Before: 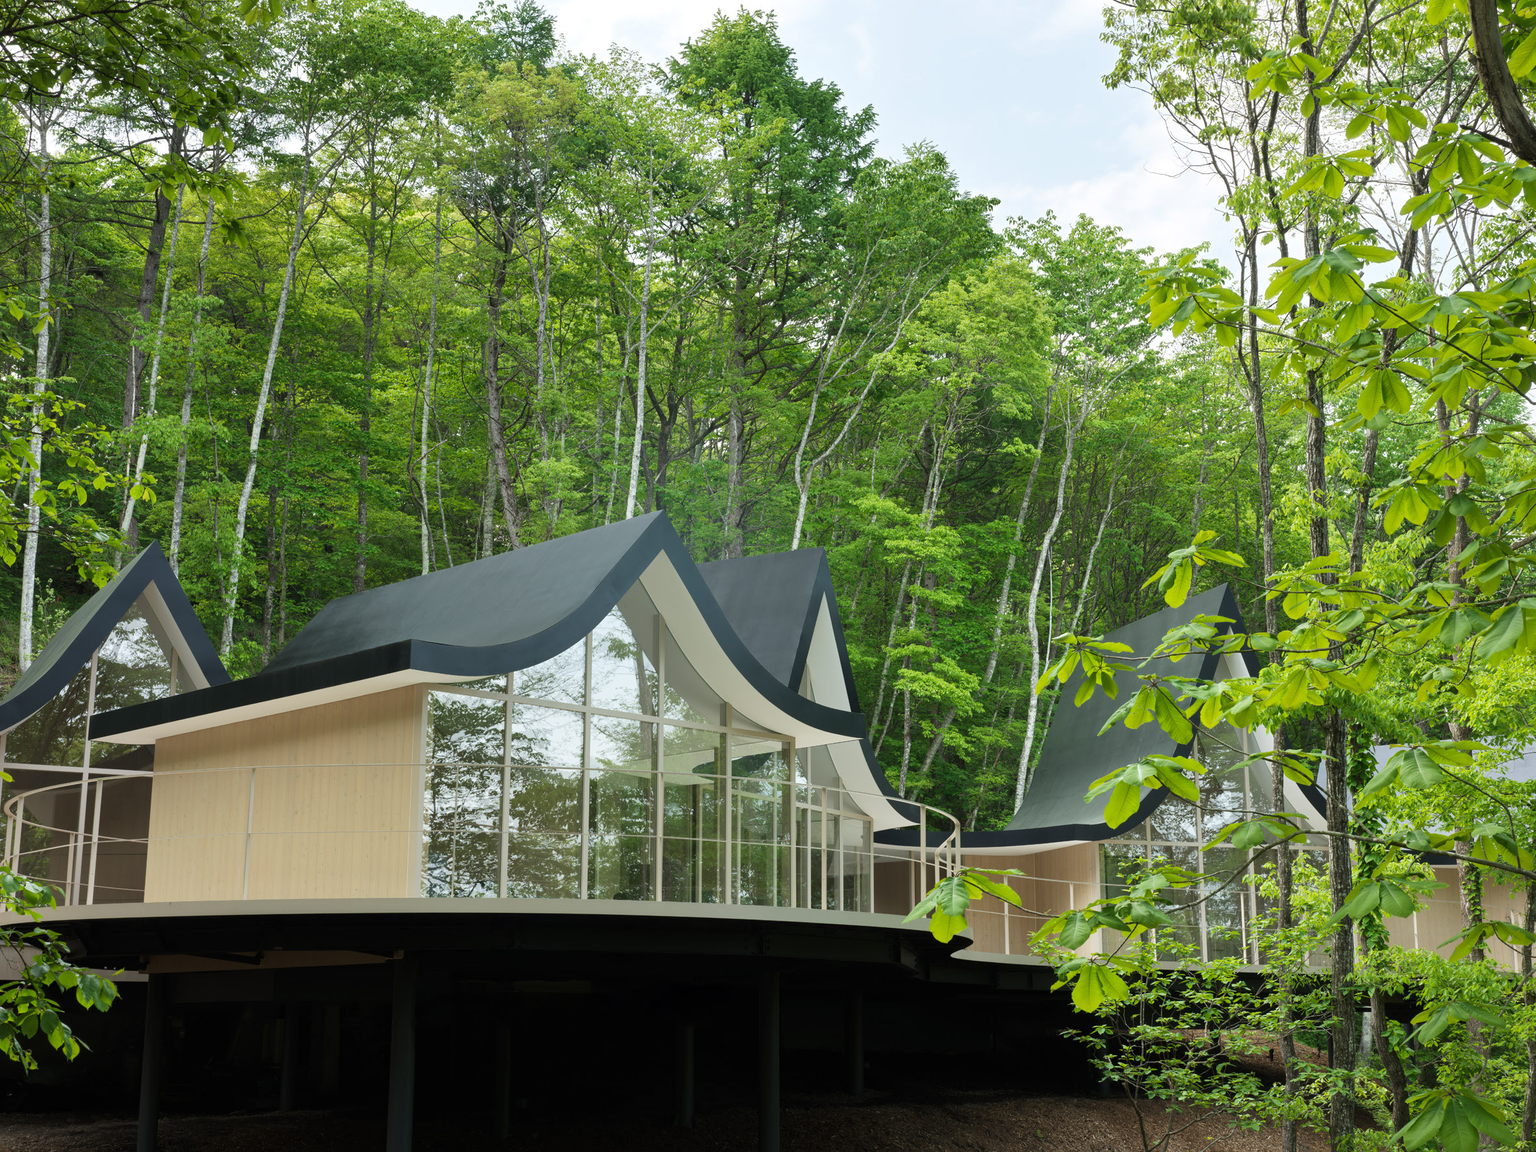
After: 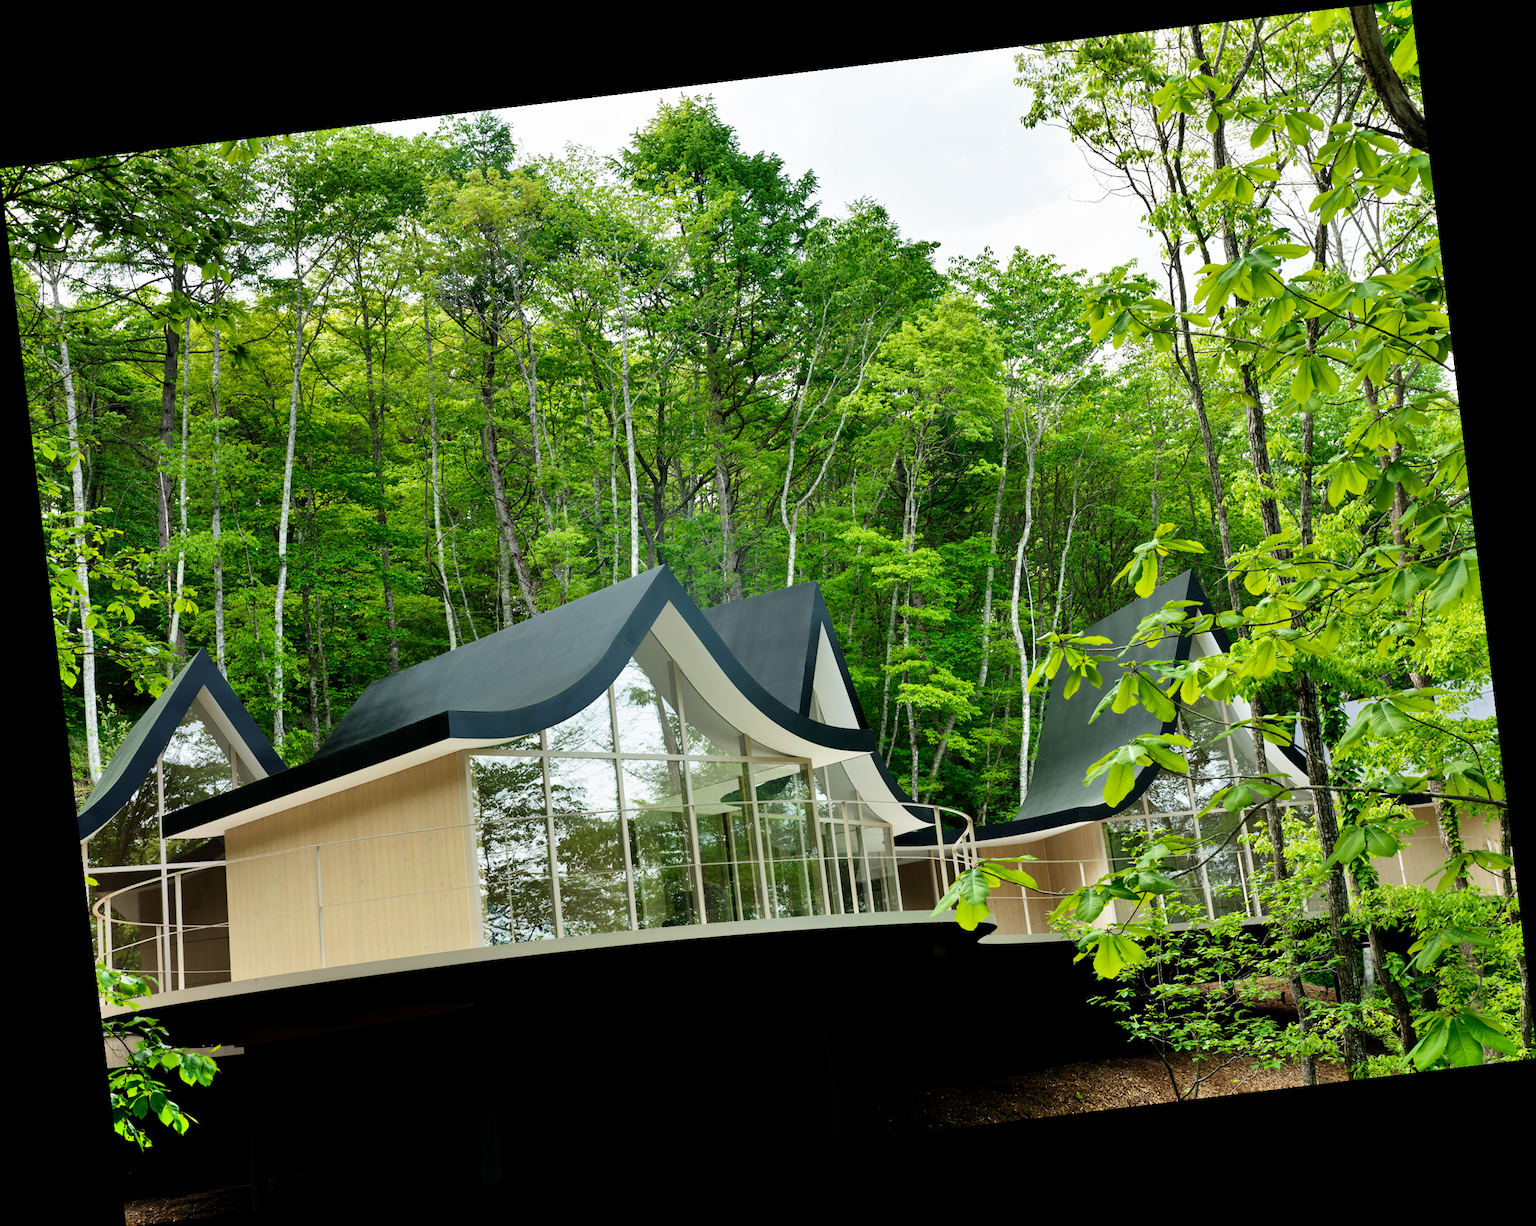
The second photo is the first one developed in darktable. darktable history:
shadows and highlights: soften with gaussian
rotate and perspective: rotation -6.83°, automatic cropping off
filmic rgb: black relative exposure -8.7 EV, white relative exposure 2.7 EV, threshold 3 EV, target black luminance 0%, hardness 6.25, latitude 76.53%, contrast 1.326, shadows ↔ highlights balance -0.349%, preserve chrominance no, color science v4 (2020), enable highlight reconstruction true
